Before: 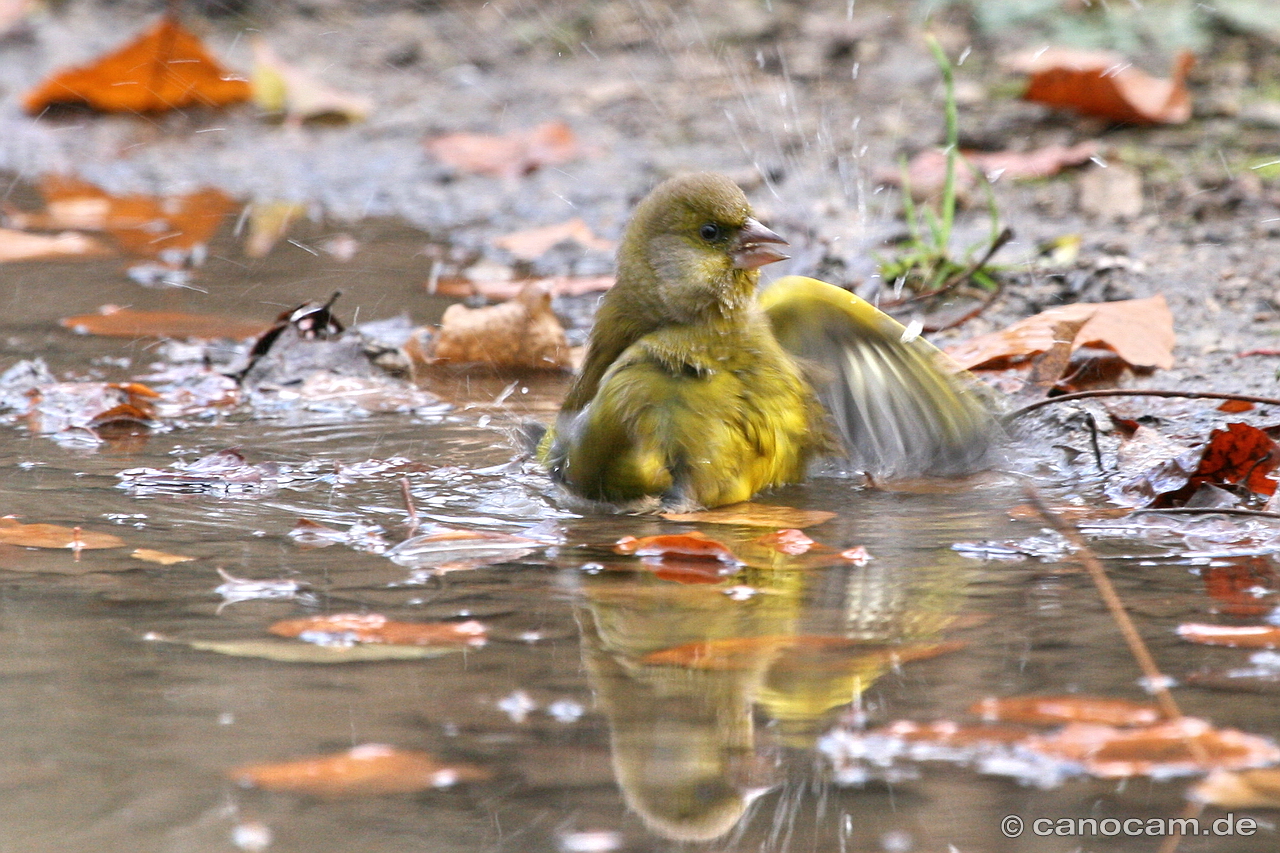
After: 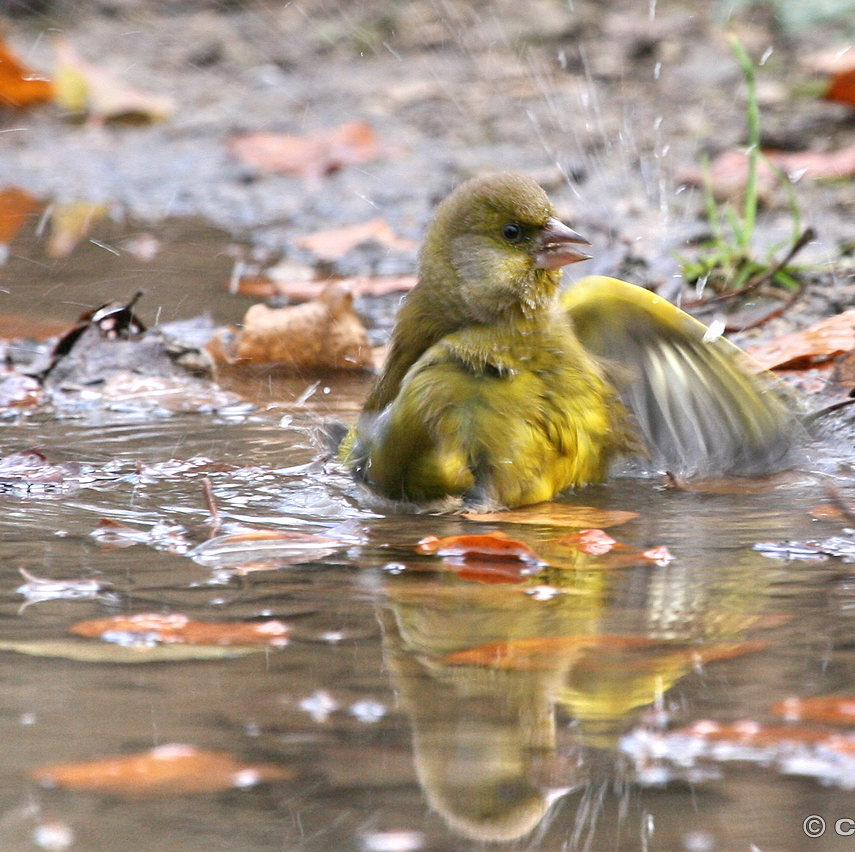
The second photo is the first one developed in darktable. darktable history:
crop and rotate: left 15.501%, right 17.693%
